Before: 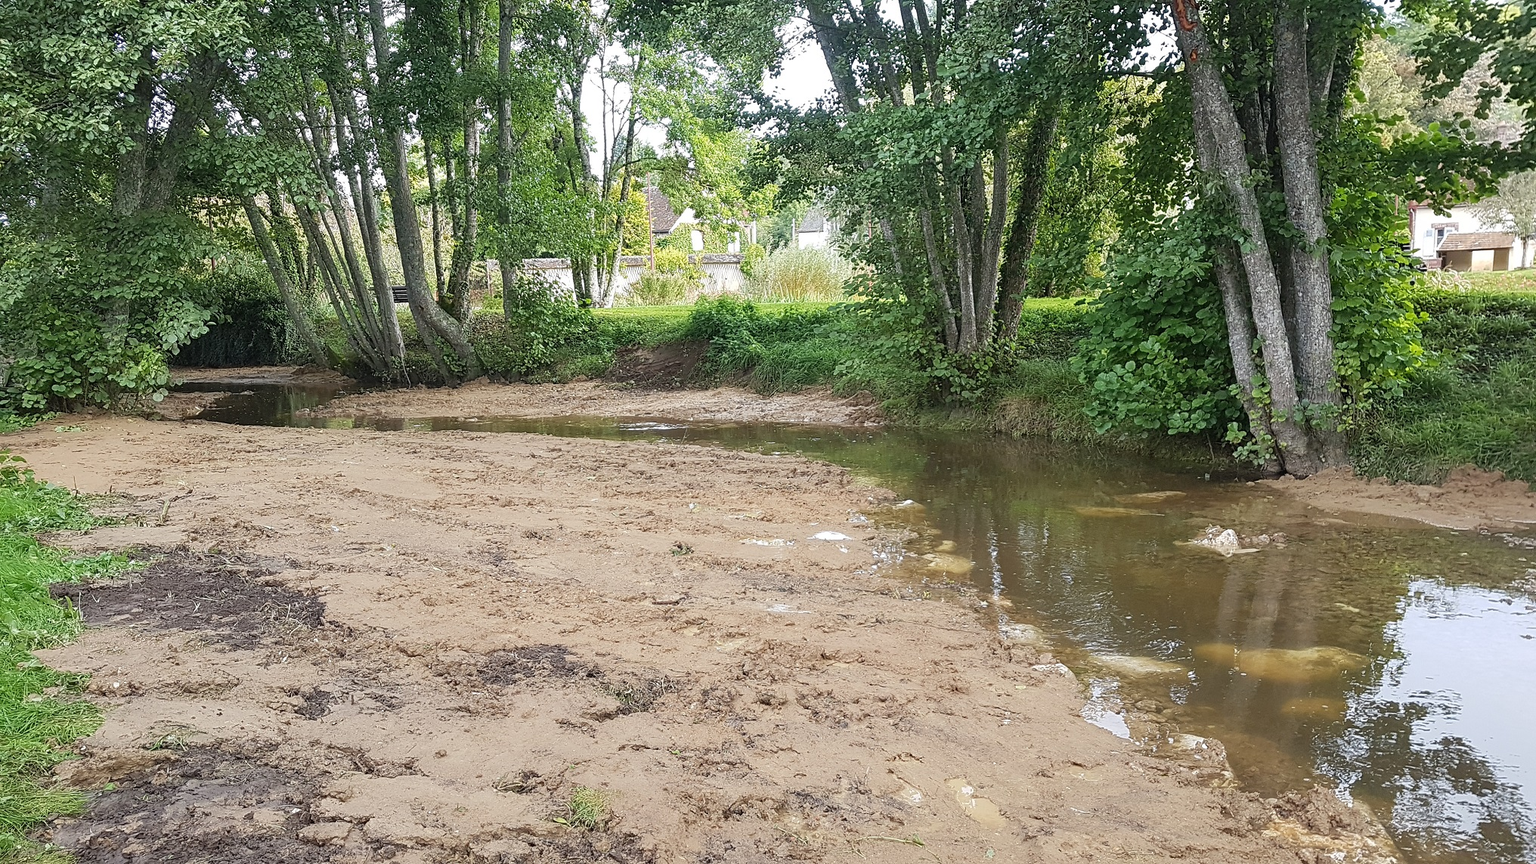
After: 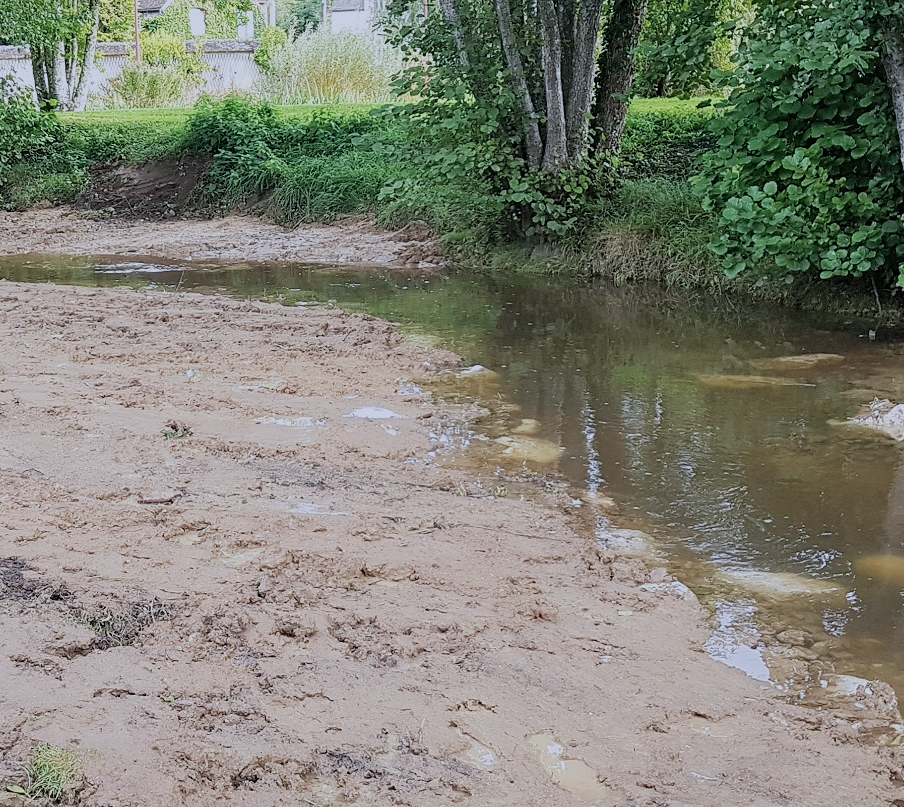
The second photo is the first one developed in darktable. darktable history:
crop: left 35.696%, top 25.963%, right 19.809%, bottom 3.392%
color calibration: gray › normalize channels true, illuminant as shot in camera, x 0.37, y 0.382, temperature 4316.39 K, gamut compression 0.023
filmic rgb: black relative exposure -7.65 EV, white relative exposure 4.56 EV, threshold 3.02 EV, hardness 3.61, iterations of high-quality reconstruction 0, enable highlight reconstruction true
